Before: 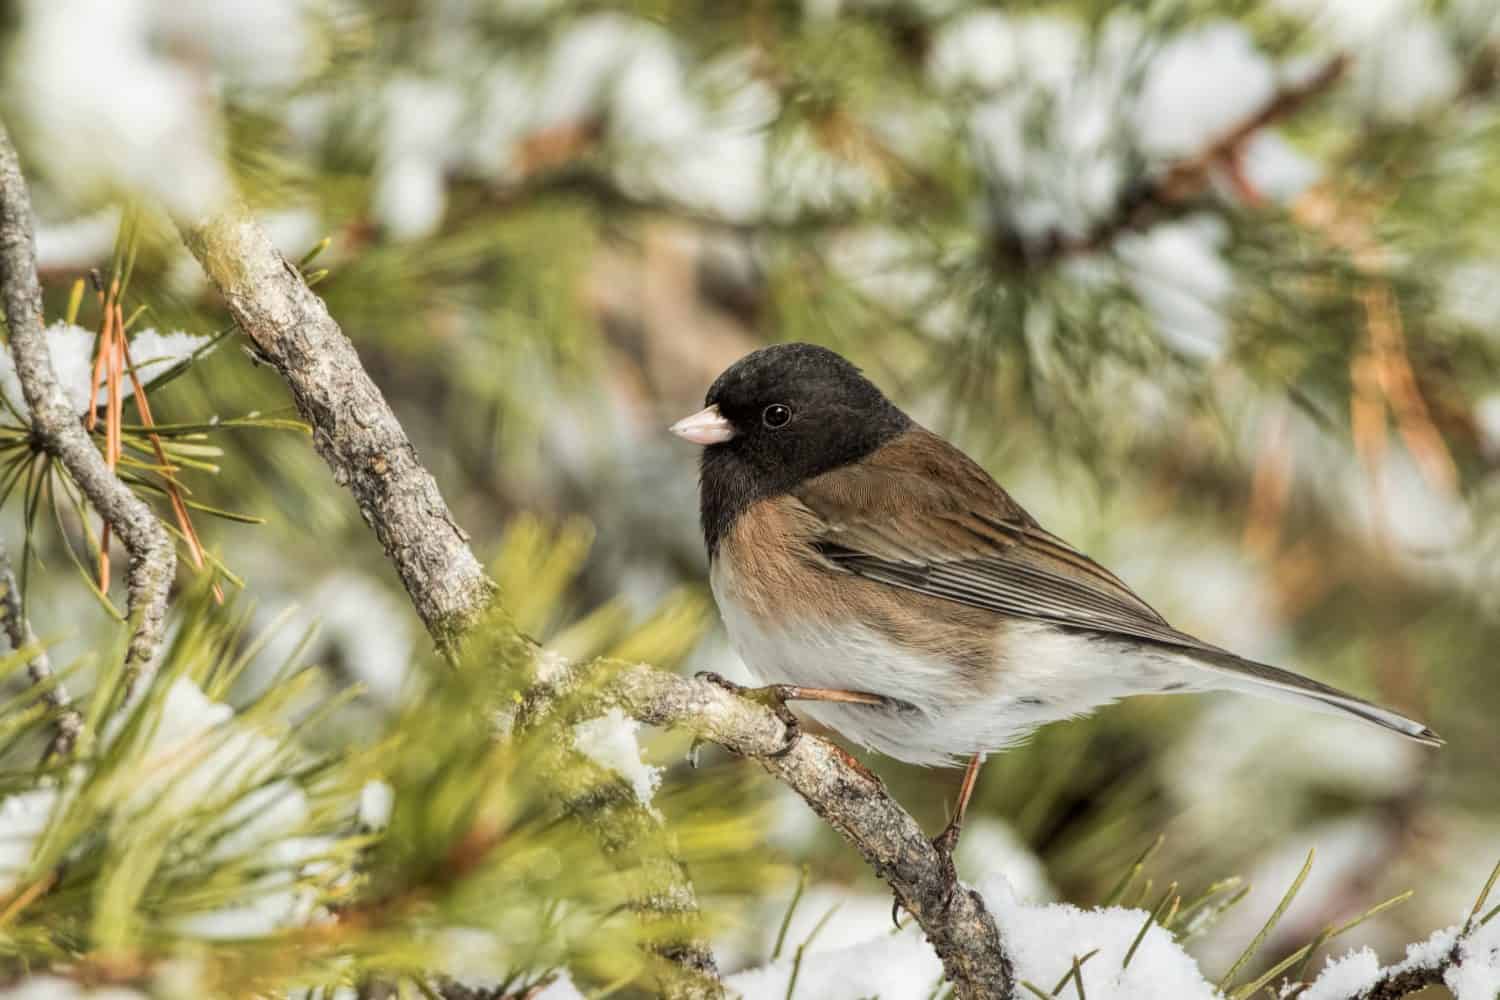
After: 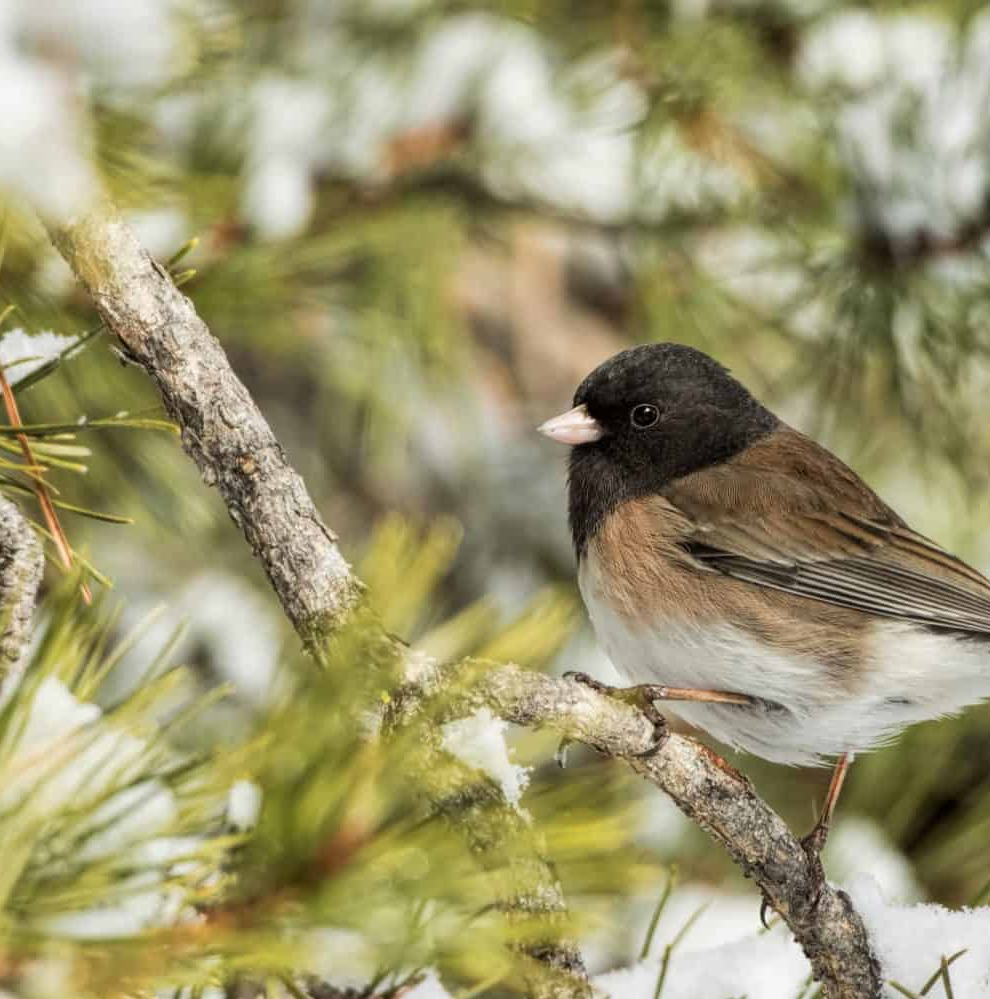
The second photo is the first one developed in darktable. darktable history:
crop and rotate: left 8.864%, right 25.089%
